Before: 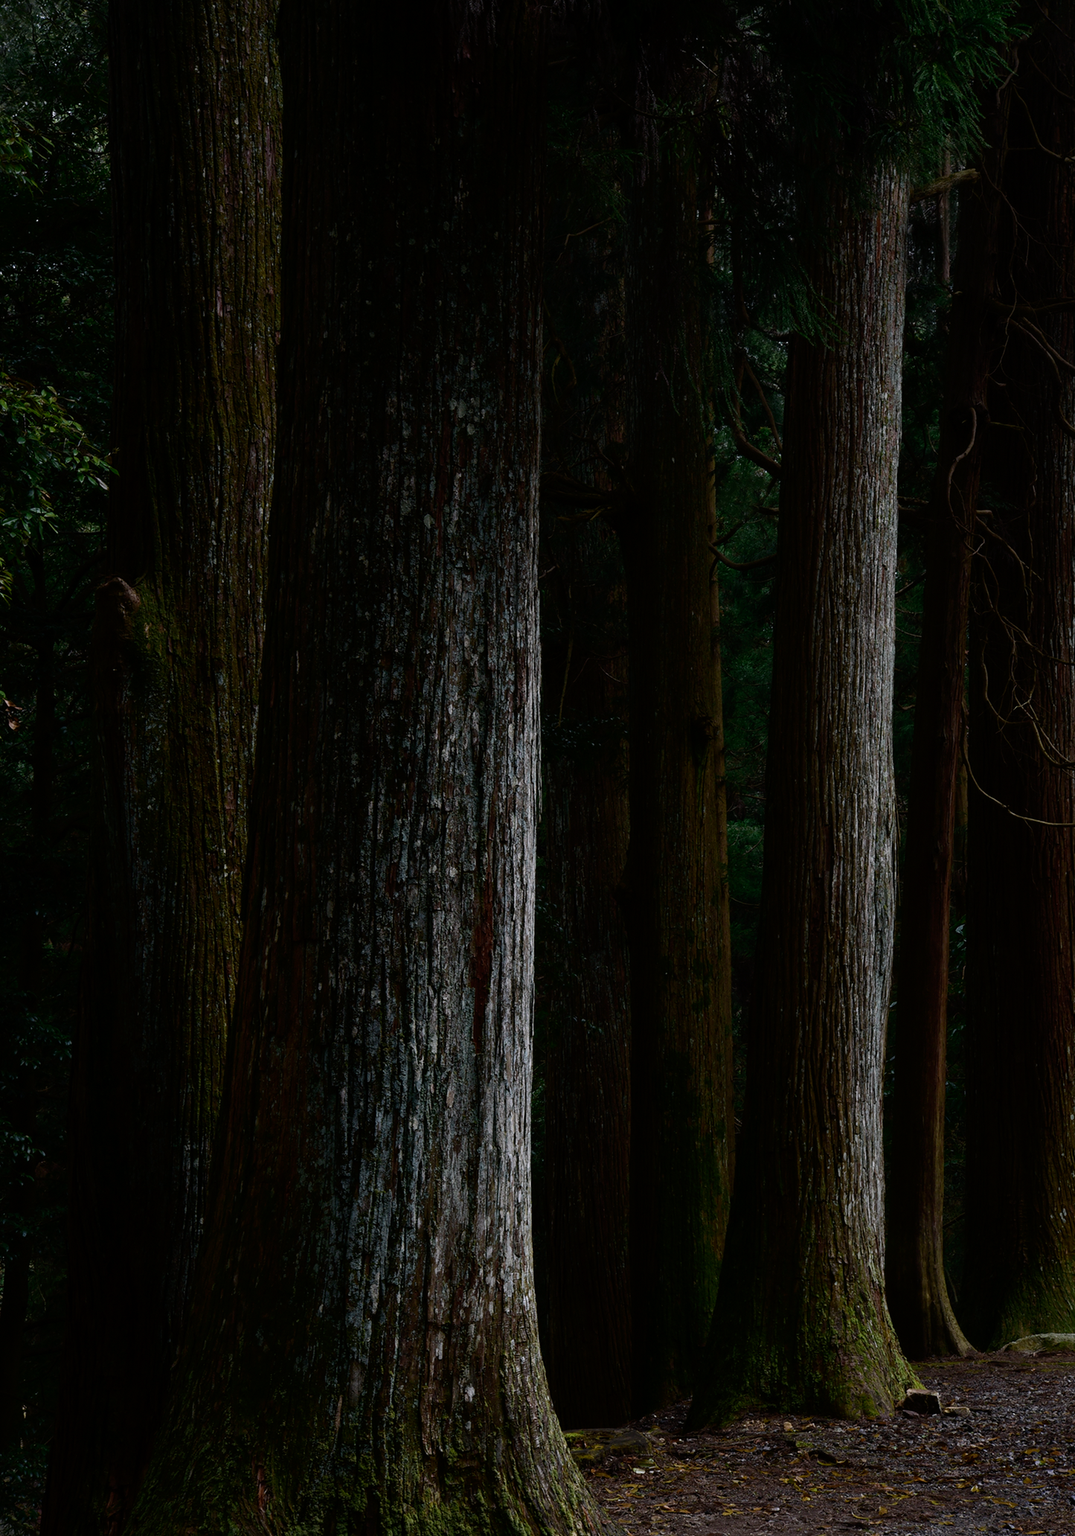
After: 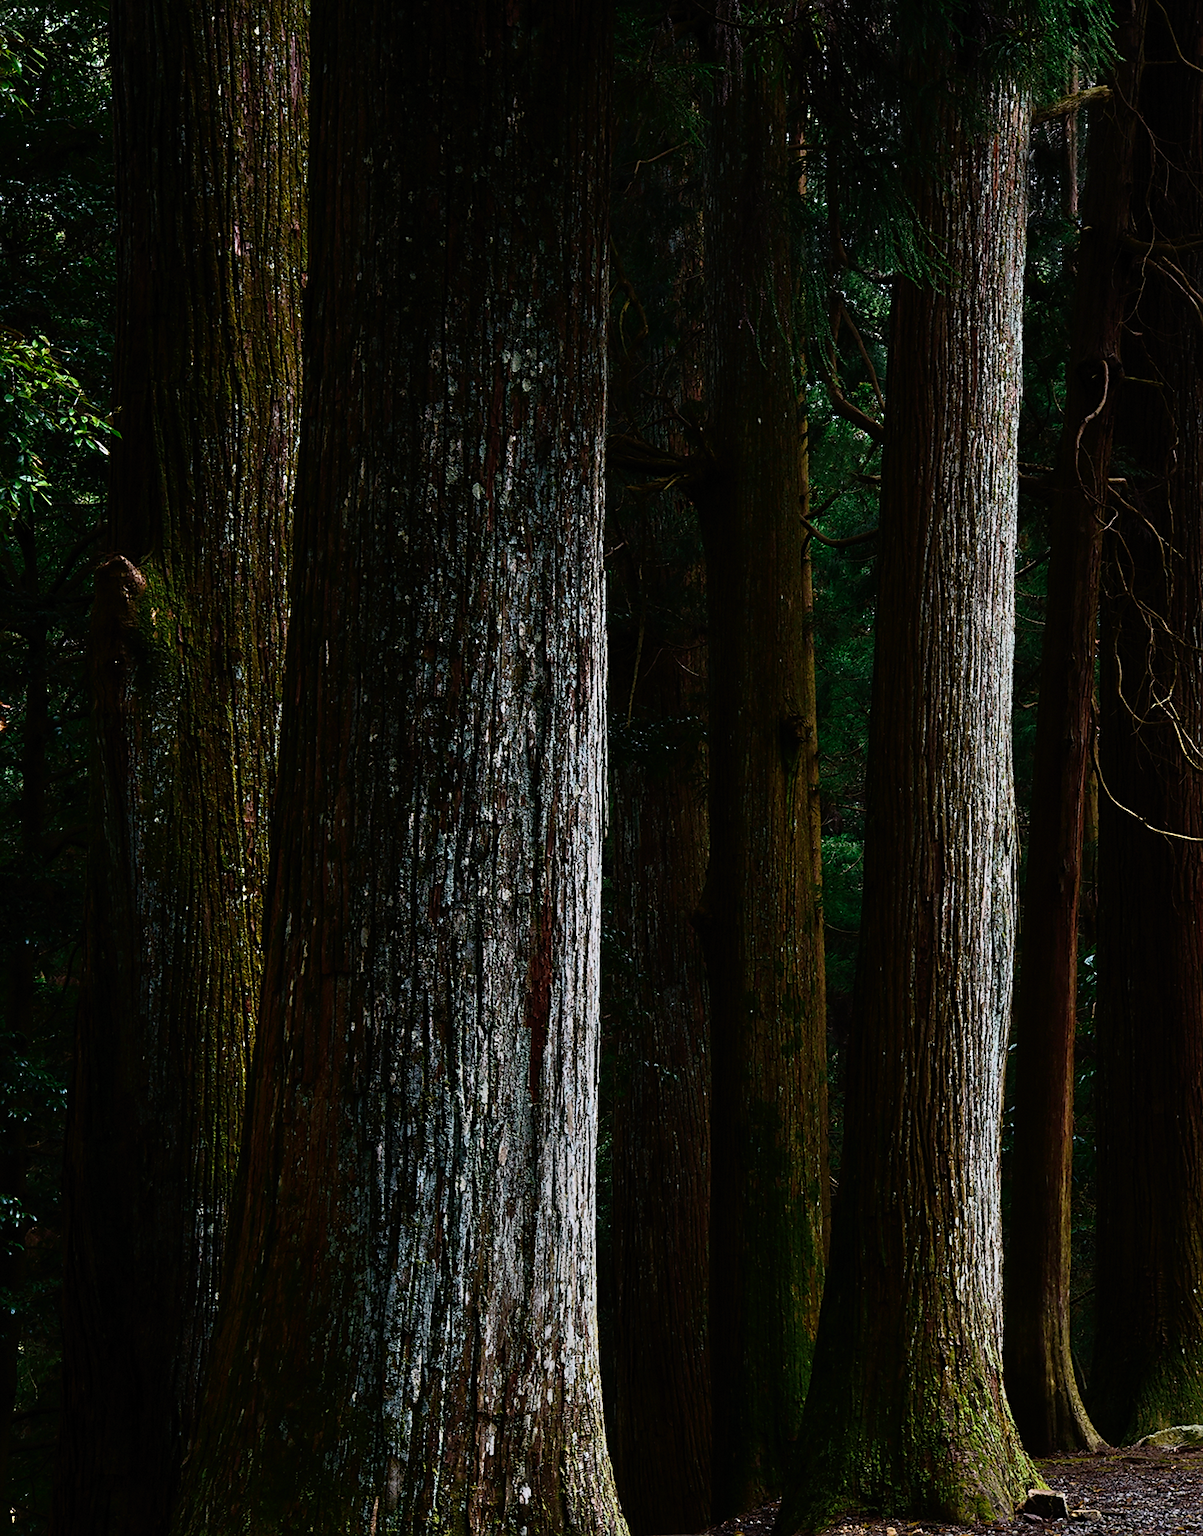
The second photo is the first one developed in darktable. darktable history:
shadows and highlights: low approximation 0.01, soften with gaussian
crop: left 1.282%, top 6.187%, right 1.37%, bottom 6.887%
sharpen: on, module defaults
